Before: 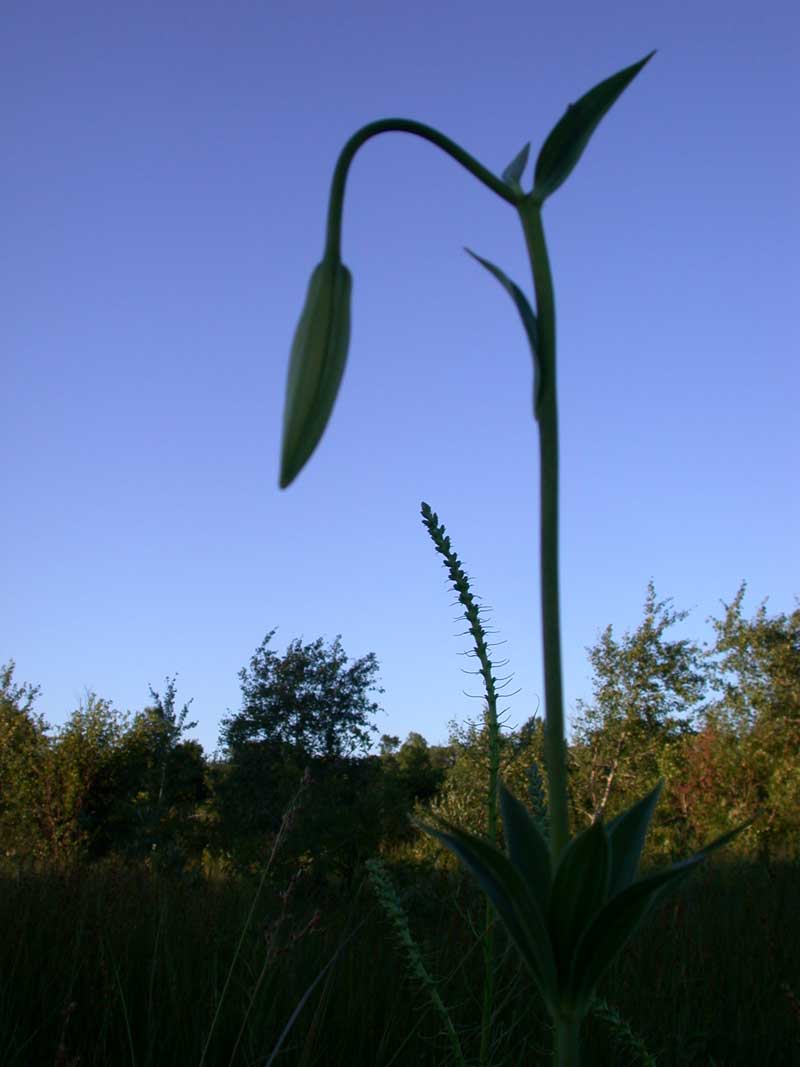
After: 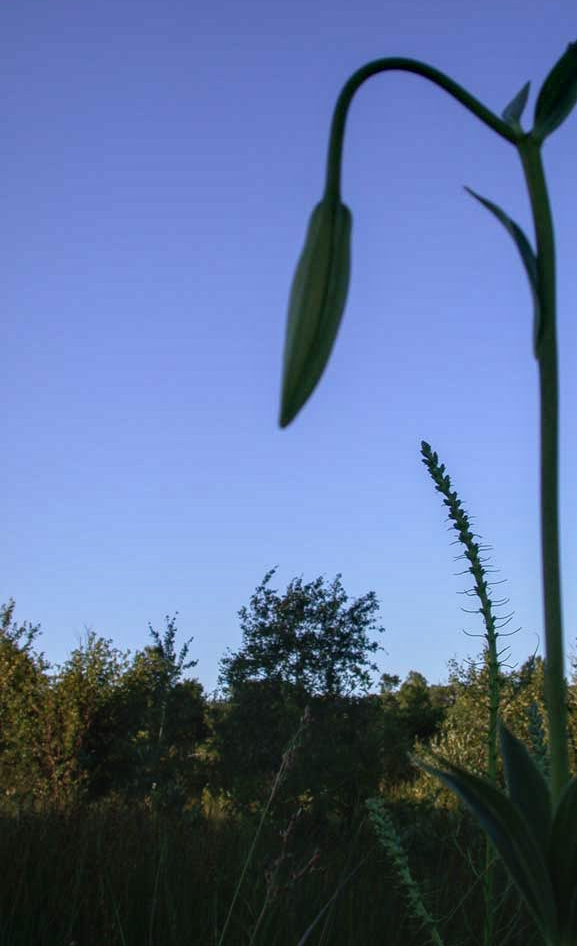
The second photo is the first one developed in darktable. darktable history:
local contrast: highlights 5%, shadows 2%, detail 134%
crop: top 5.758%, right 27.85%, bottom 5.544%
